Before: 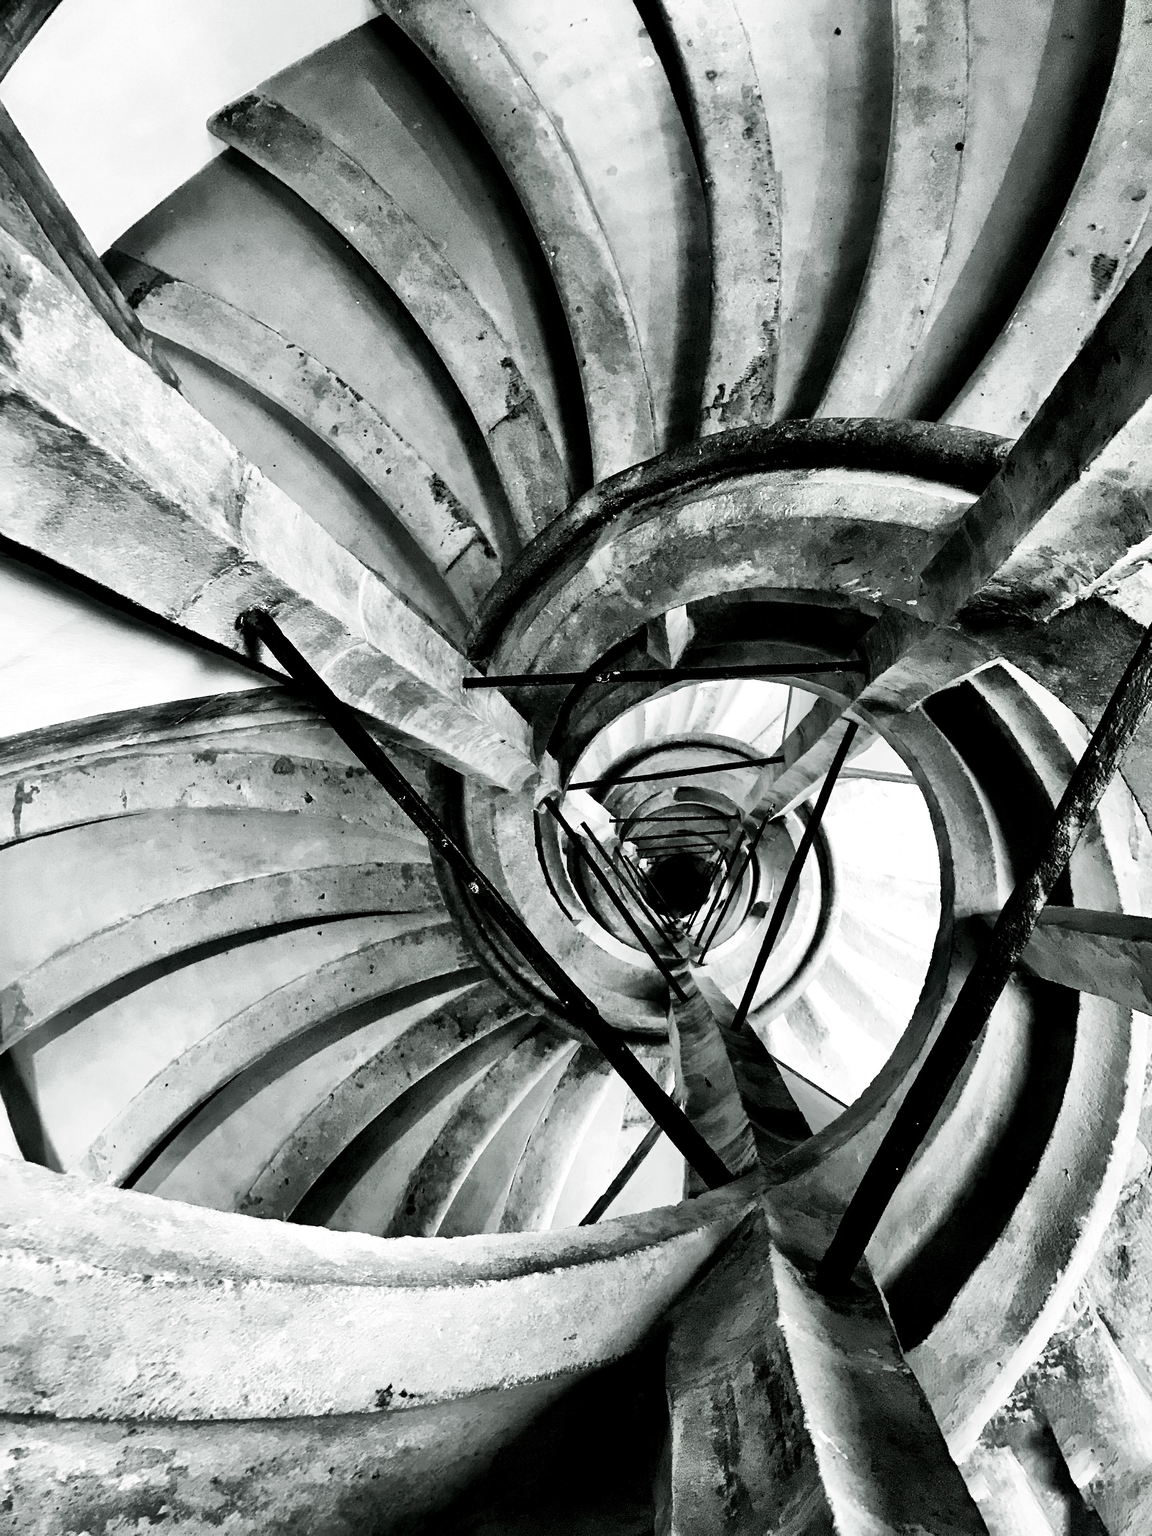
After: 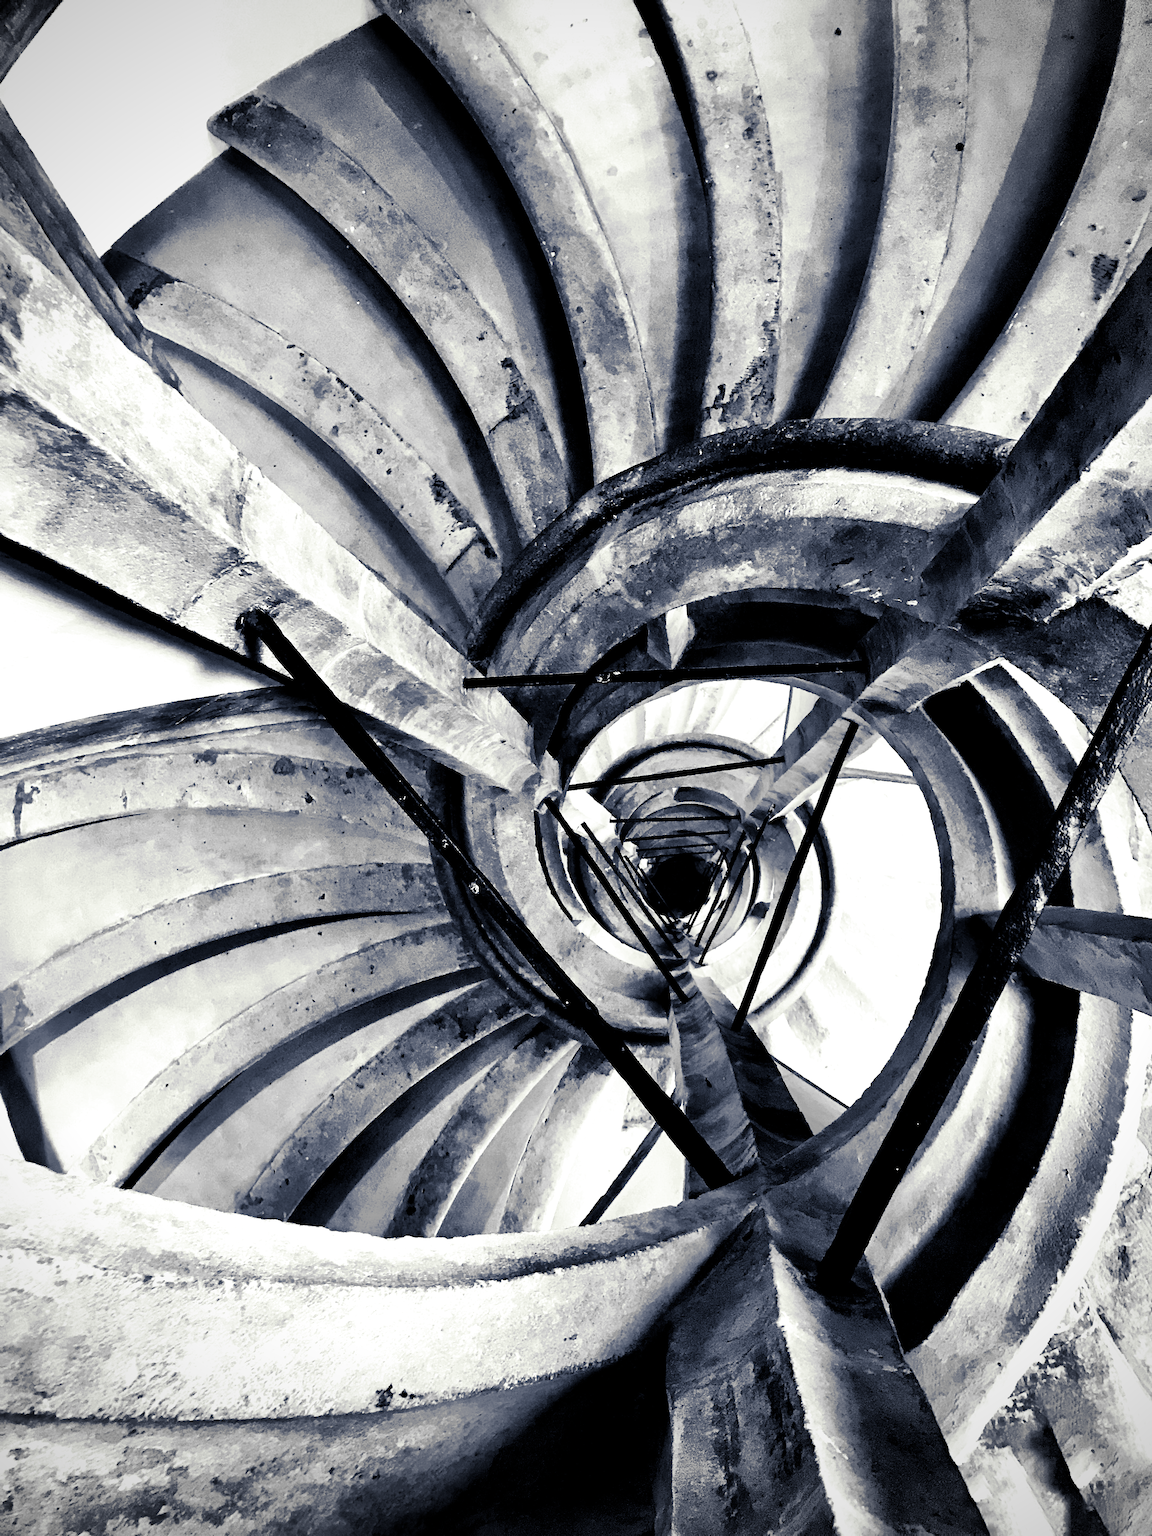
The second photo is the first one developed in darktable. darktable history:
vignetting: unbound false
exposure: exposure 0.2 EV, compensate highlight preservation false
split-toning: shadows › hue 230.4°
monochrome: size 1
